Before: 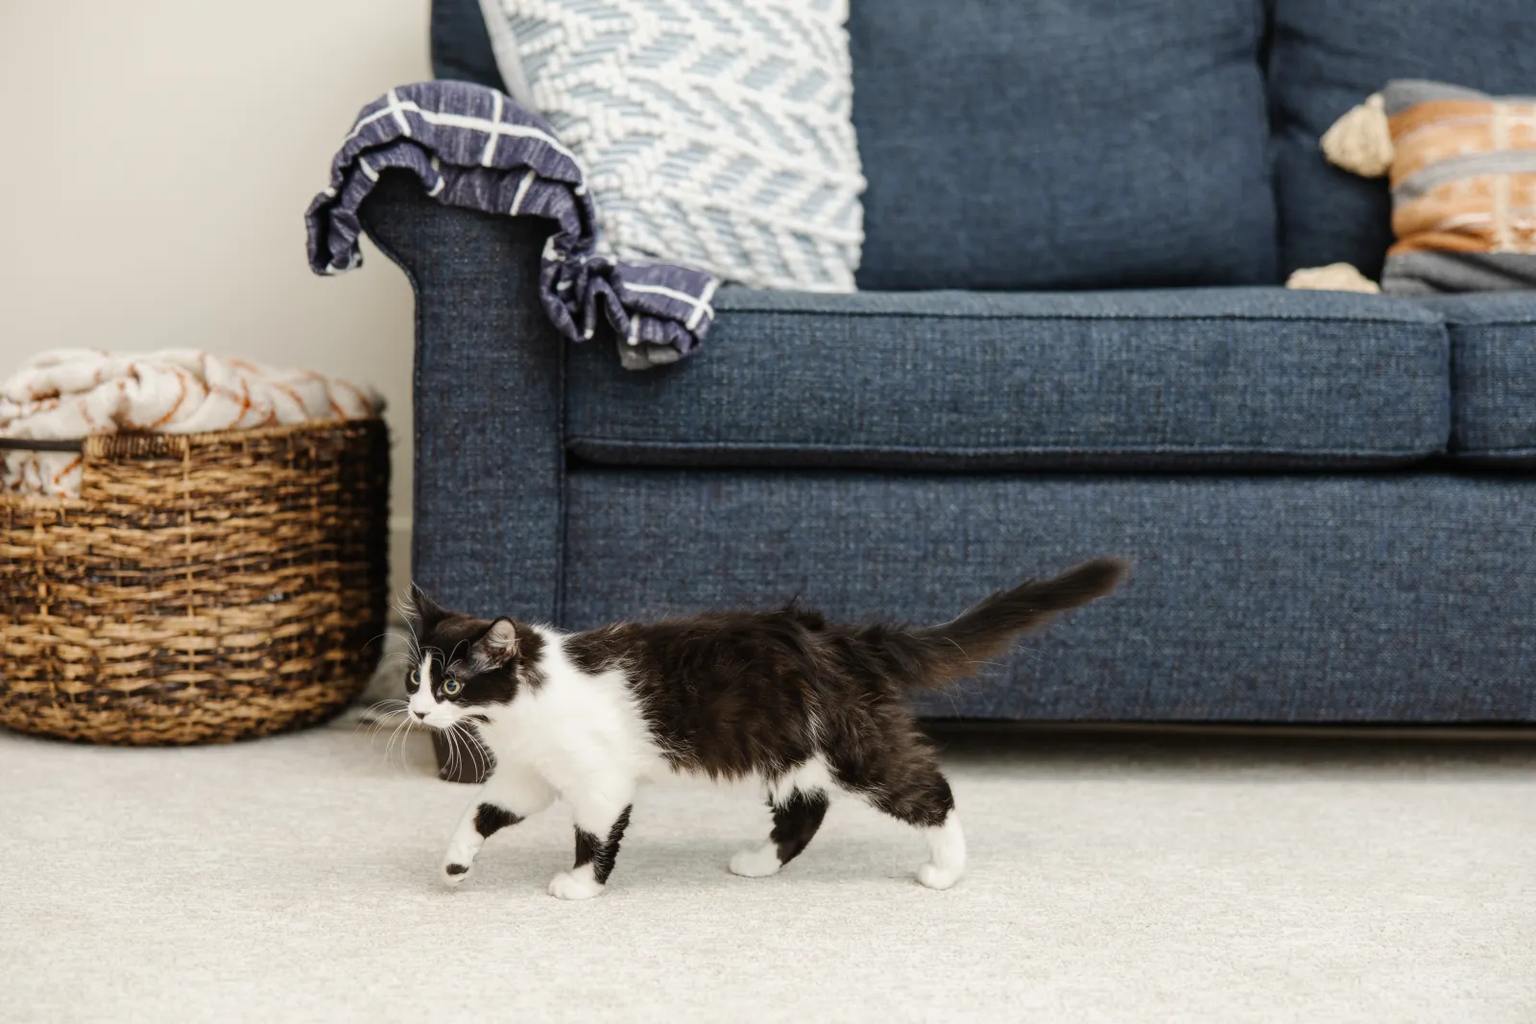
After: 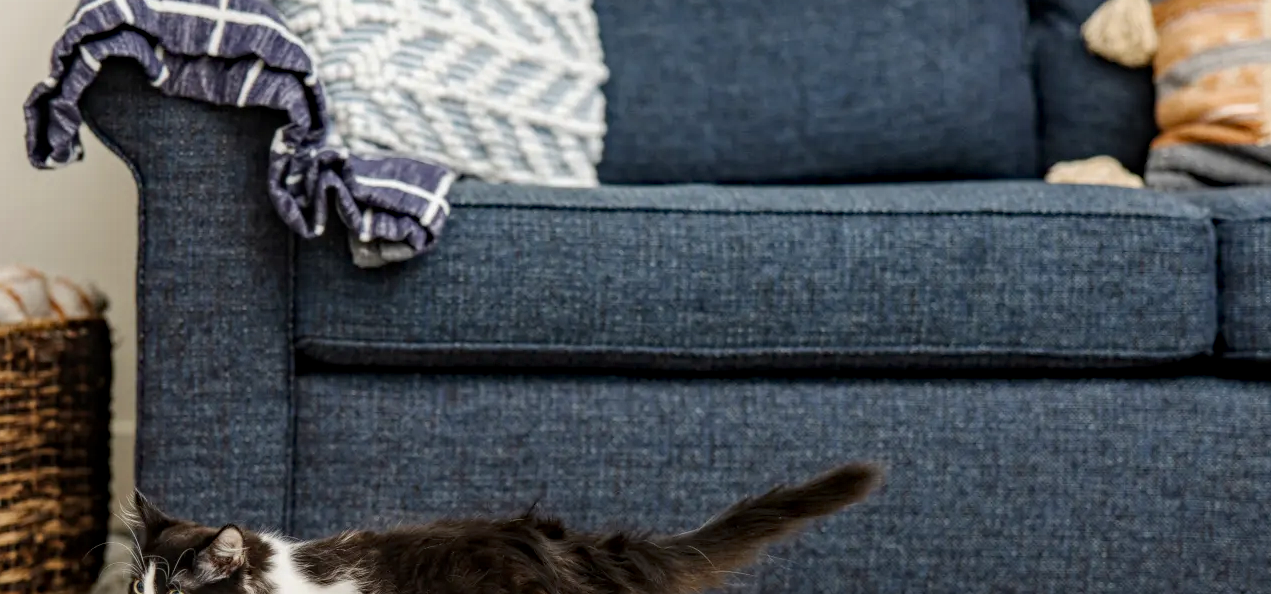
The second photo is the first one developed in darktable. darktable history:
local contrast: on, module defaults
haze removal: compatibility mode true, adaptive false
crop: left 18.38%, top 11.092%, right 2.134%, bottom 33.217%
